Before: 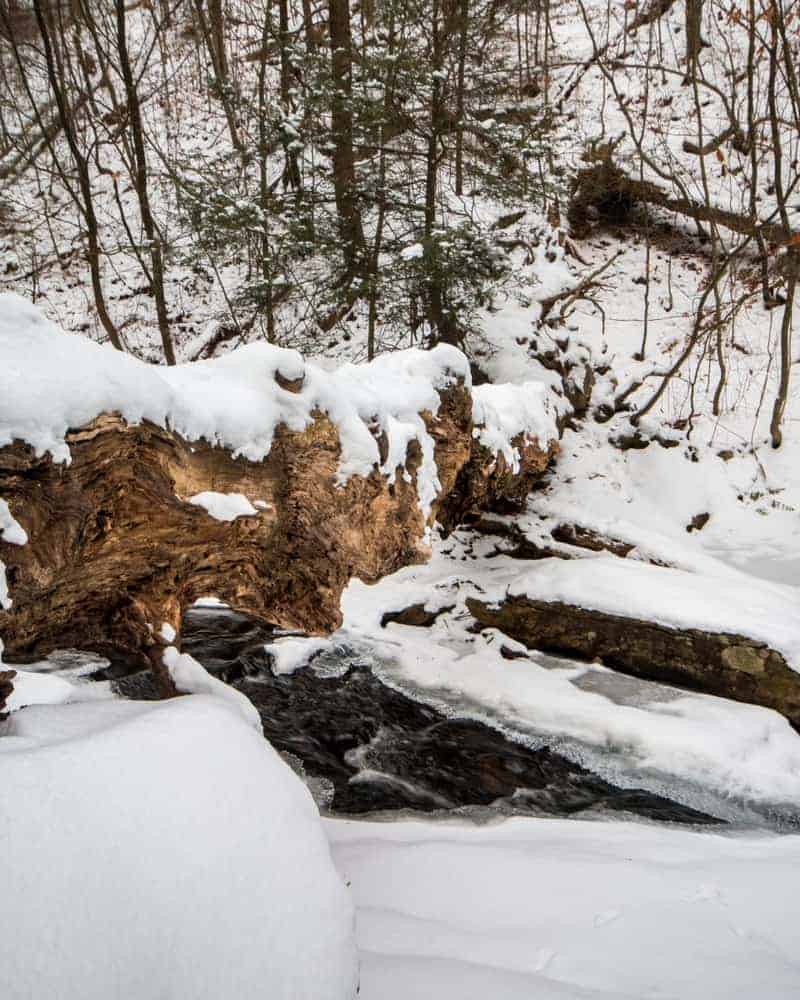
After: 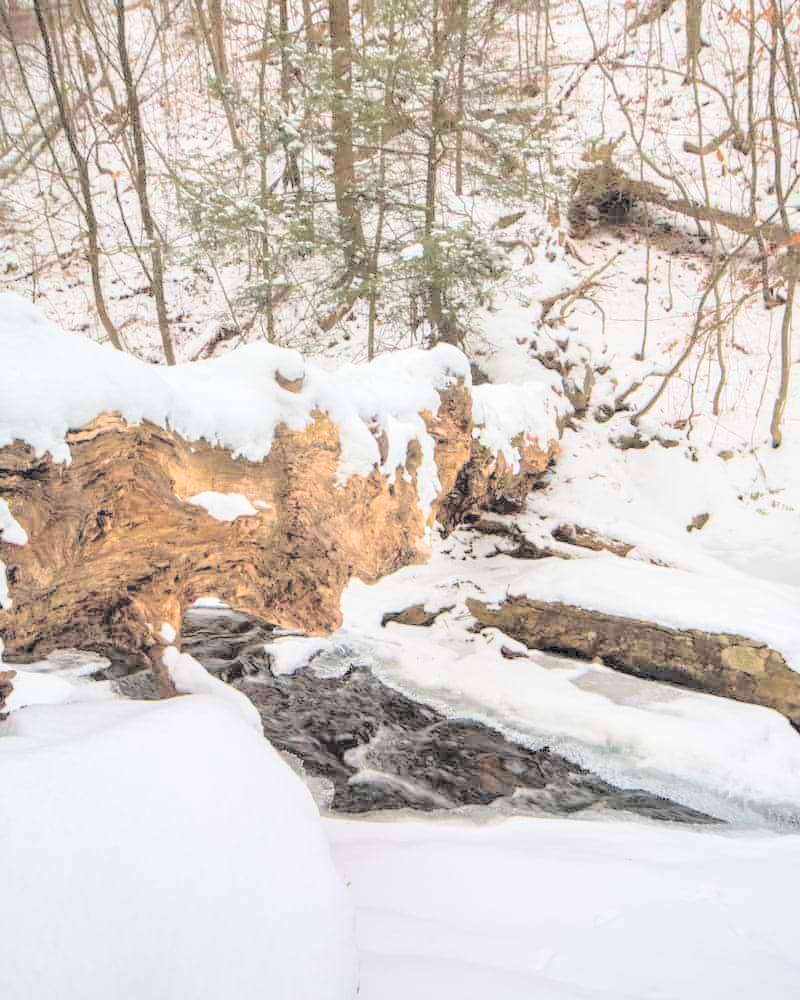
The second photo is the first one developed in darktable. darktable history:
velvia: on, module defaults
exposure: compensate highlight preservation false
contrast brightness saturation: brightness 0.995
